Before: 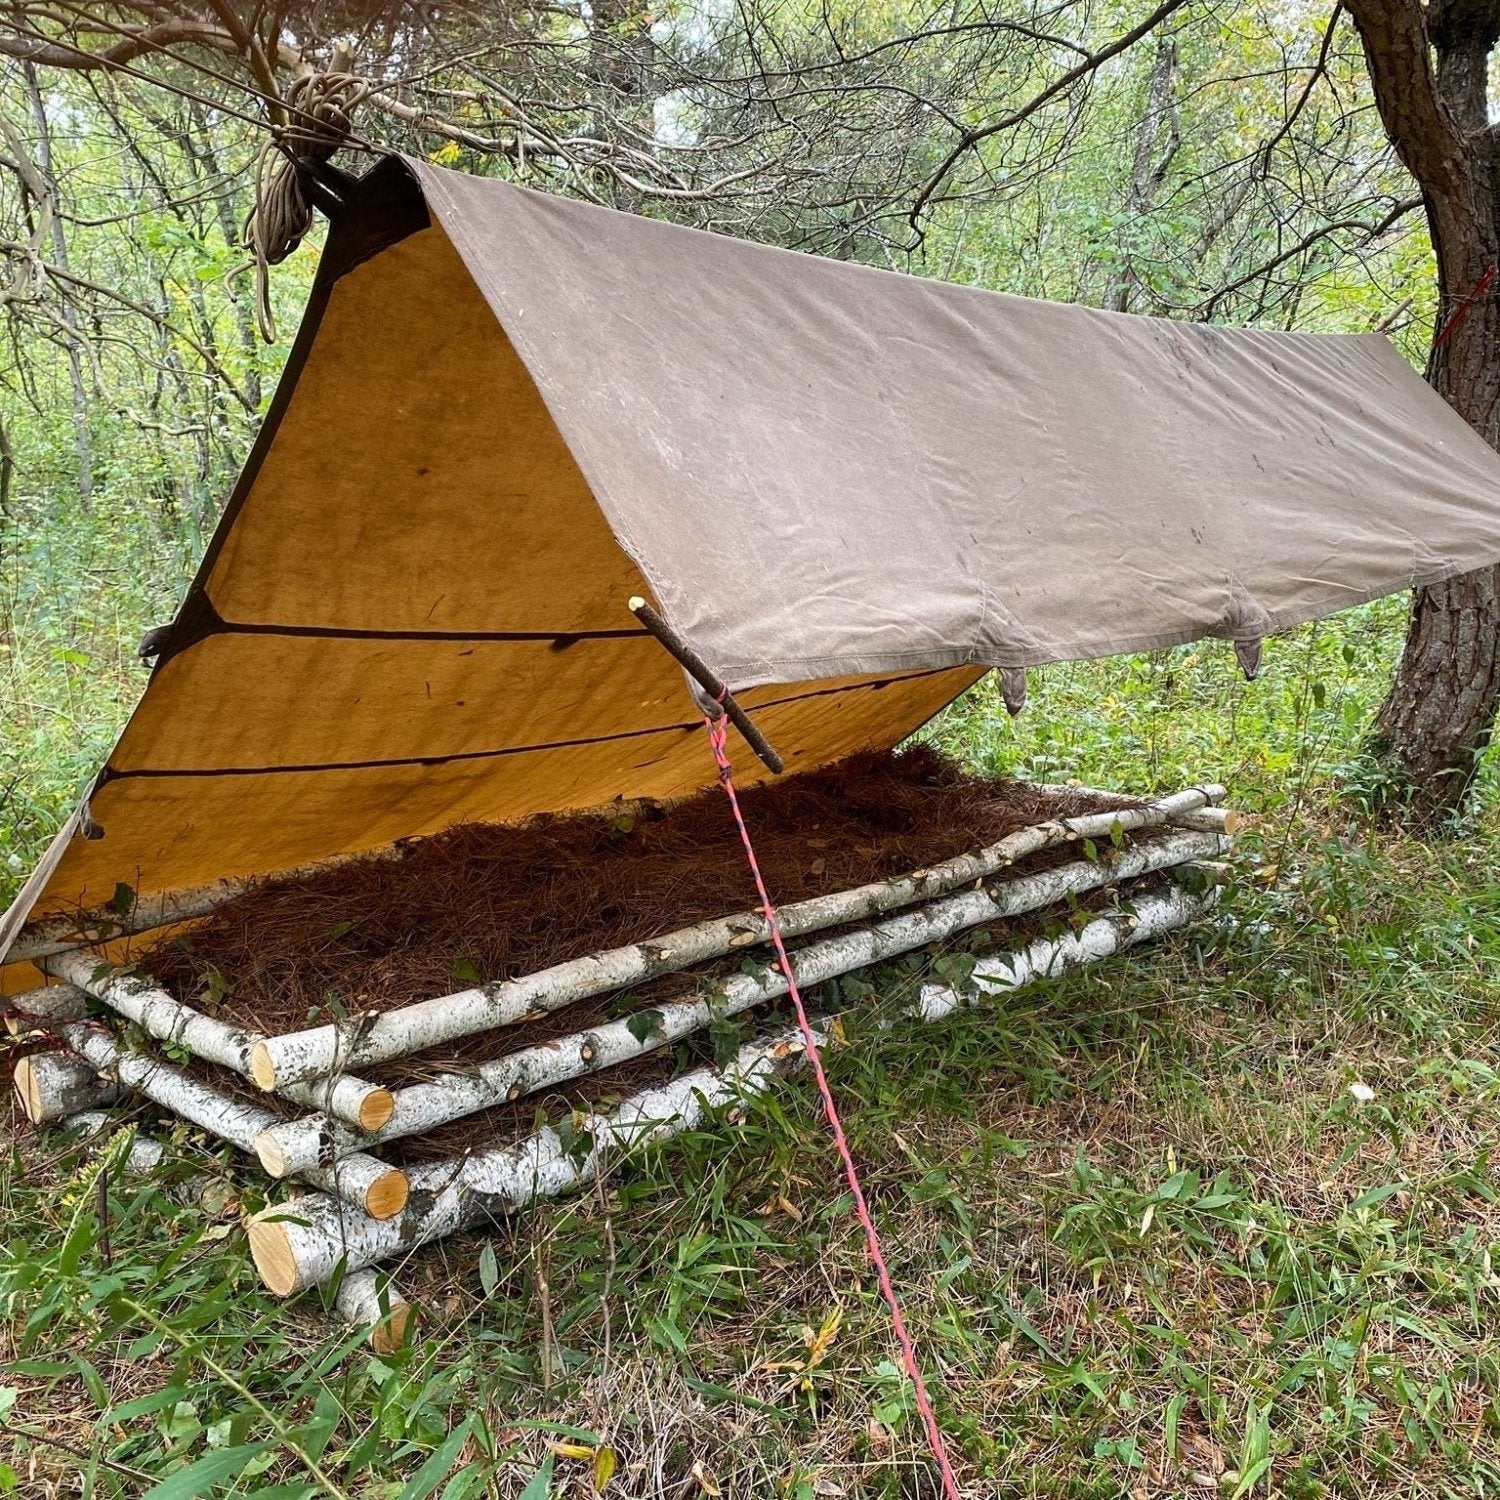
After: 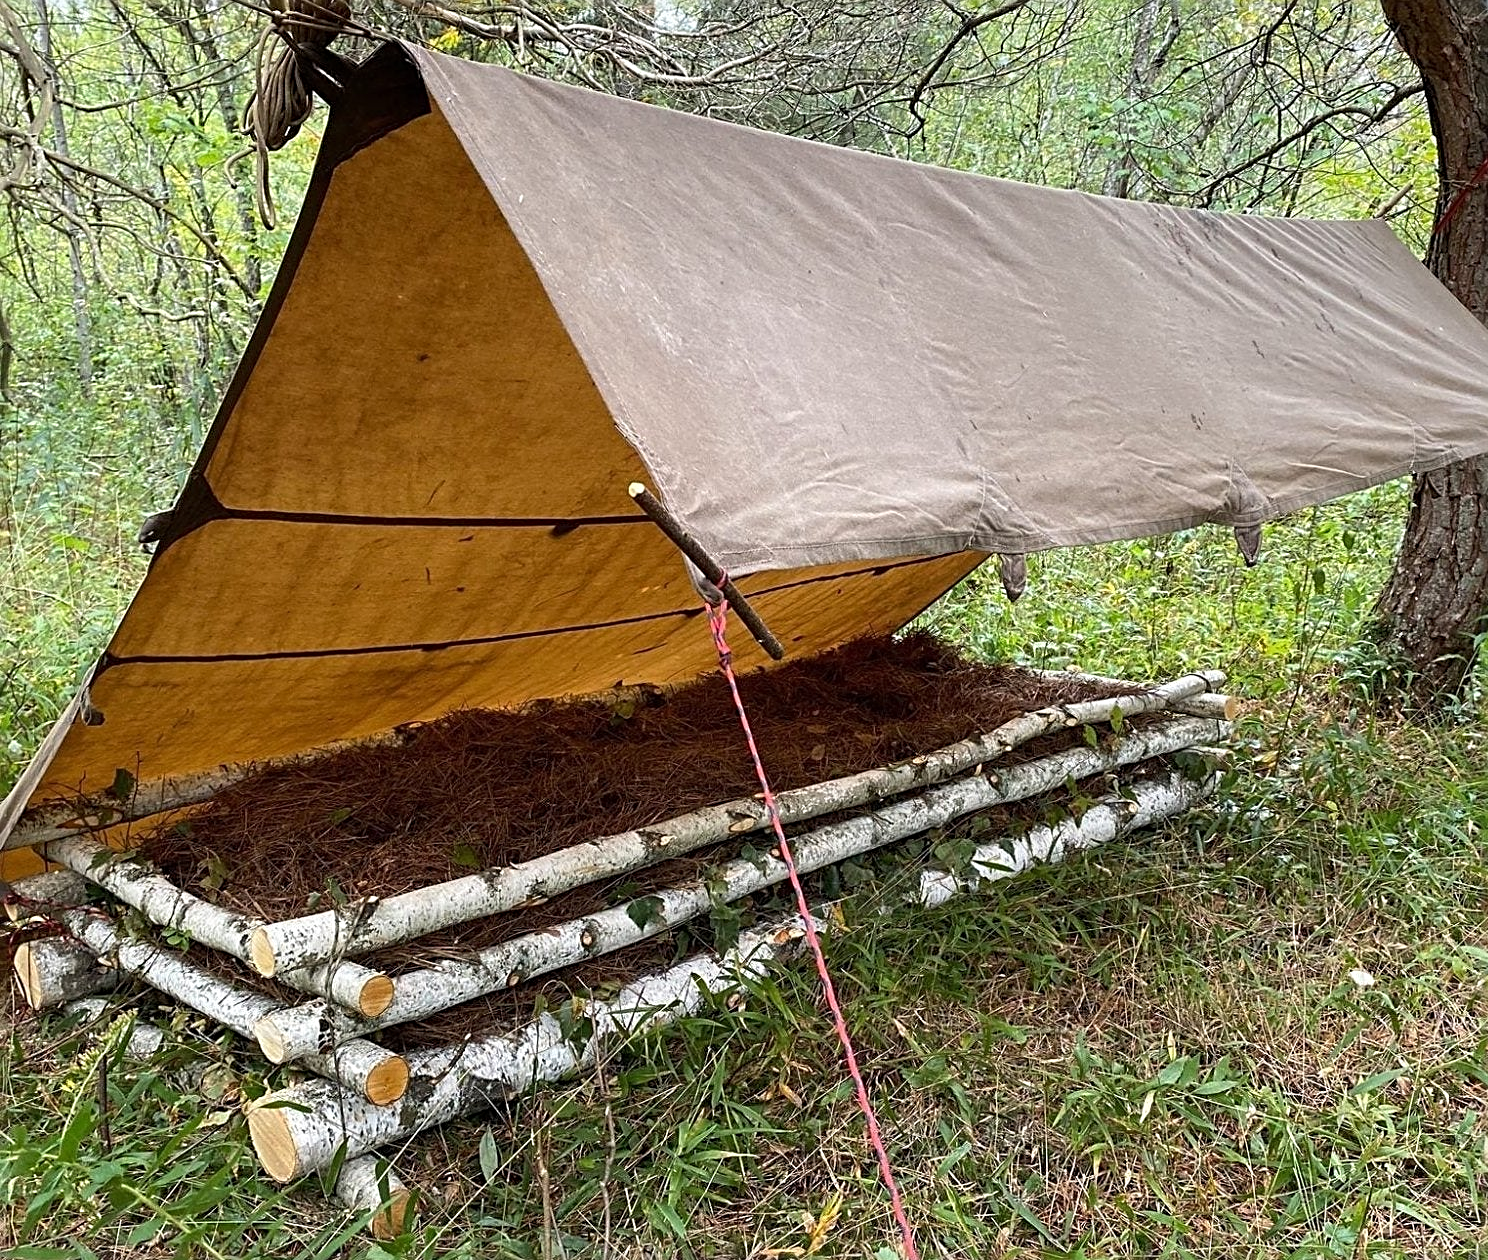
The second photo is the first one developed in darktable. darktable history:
crop: top 7.625%, bottom 8.027%
sharpen: radius 2.767
rotate and perspective: automatic cropping original format, crop left 0, crop top 0
